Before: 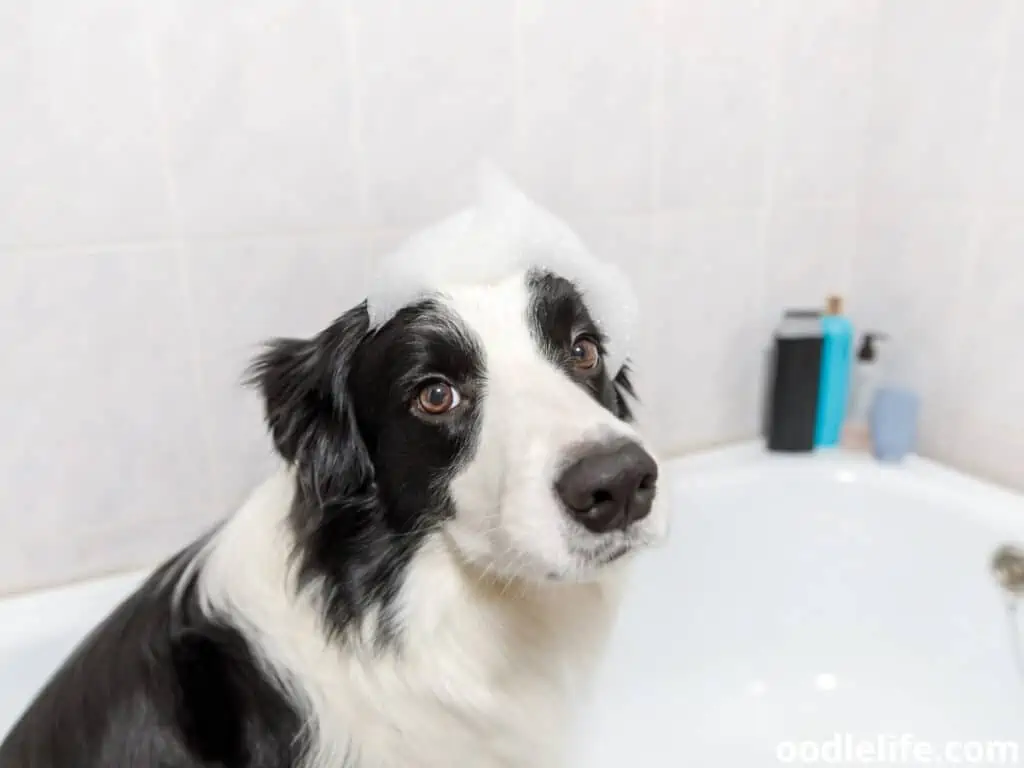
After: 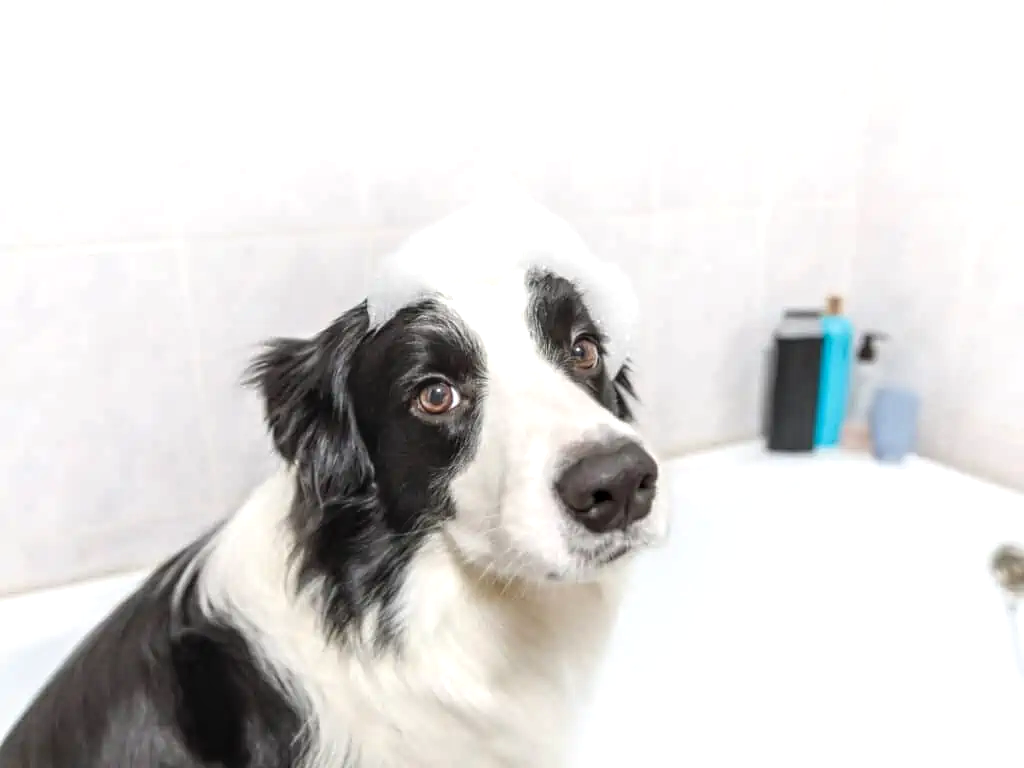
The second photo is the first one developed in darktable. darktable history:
local contrast: on, module defaults
exposure: exposure 0.374 EV, compensate exposure bias true, compensate highlight preservation false
